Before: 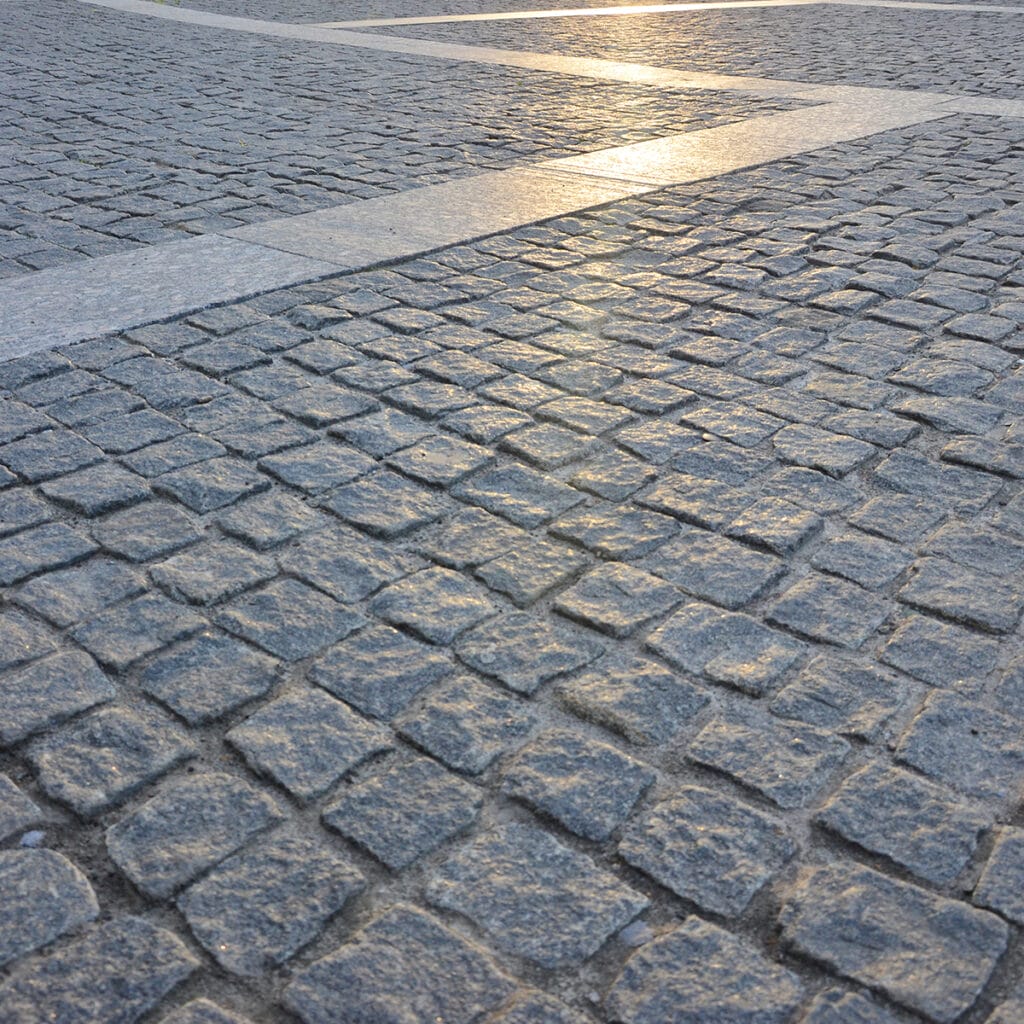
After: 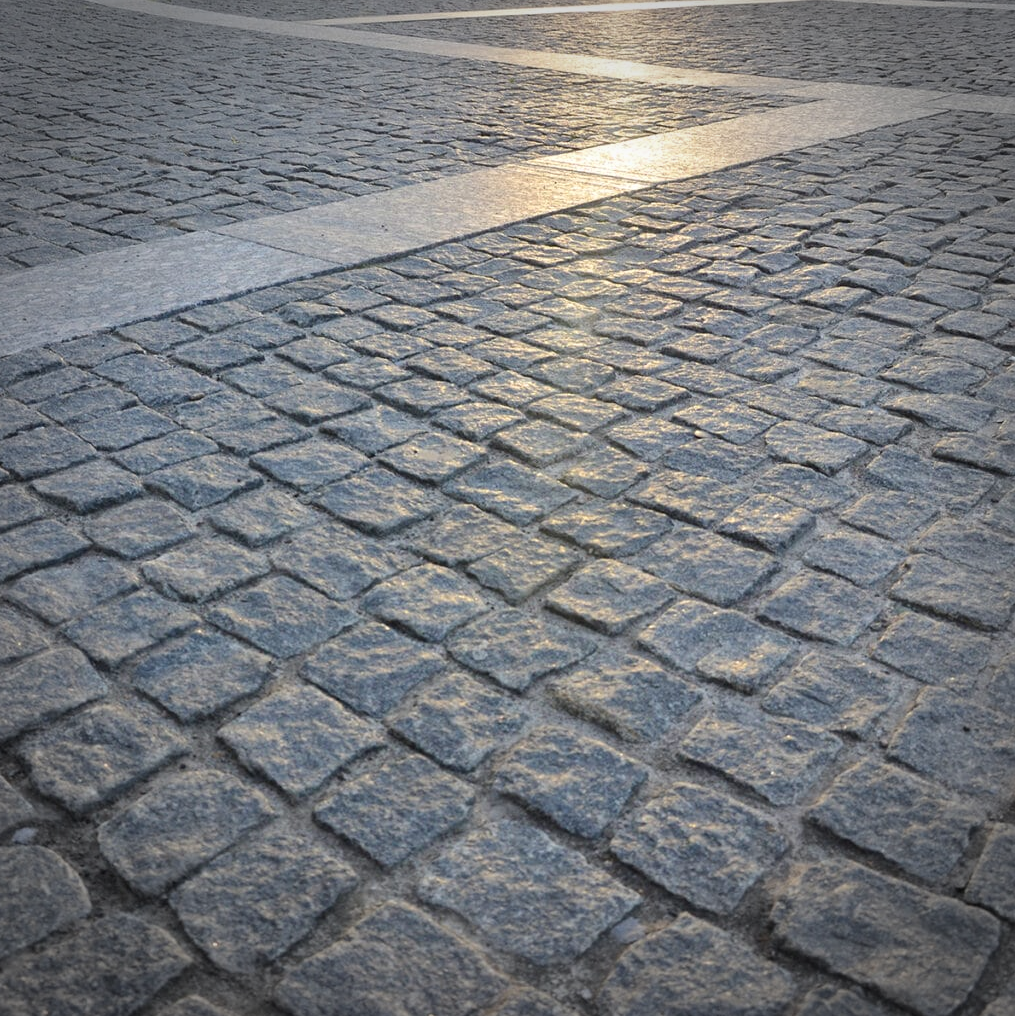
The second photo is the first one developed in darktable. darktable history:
crop and rotate: left 0.789%, top 0.331%, bottom 0.358%
vignetting: fall-off start 75.6%, width/height ratio 1.084
